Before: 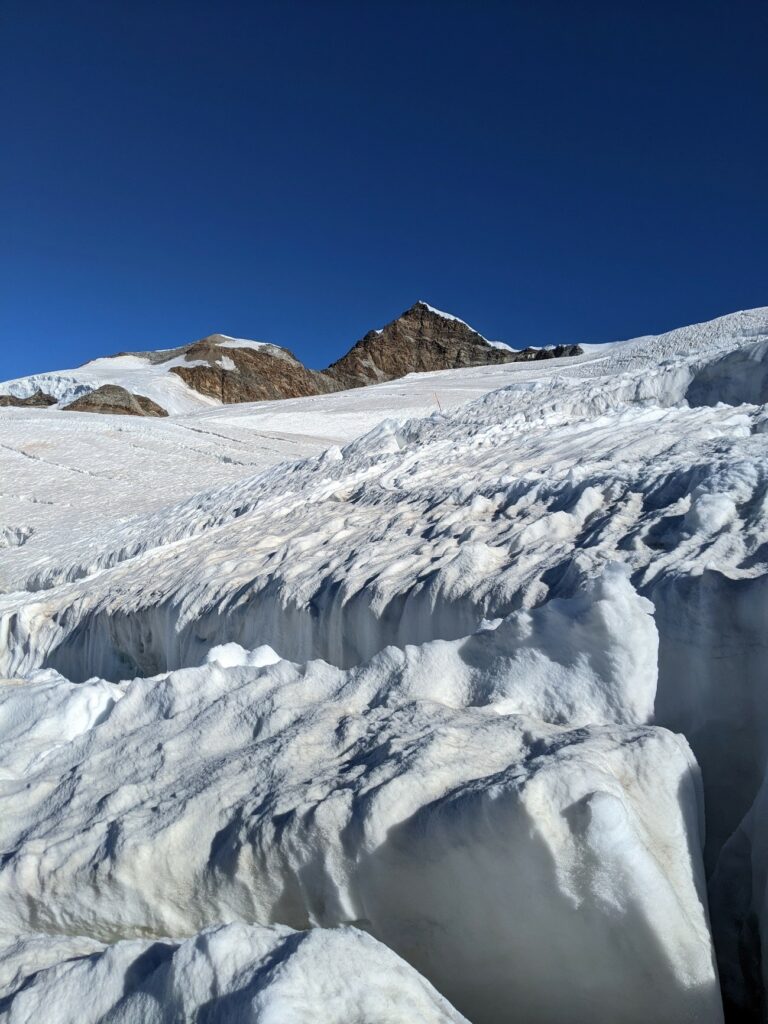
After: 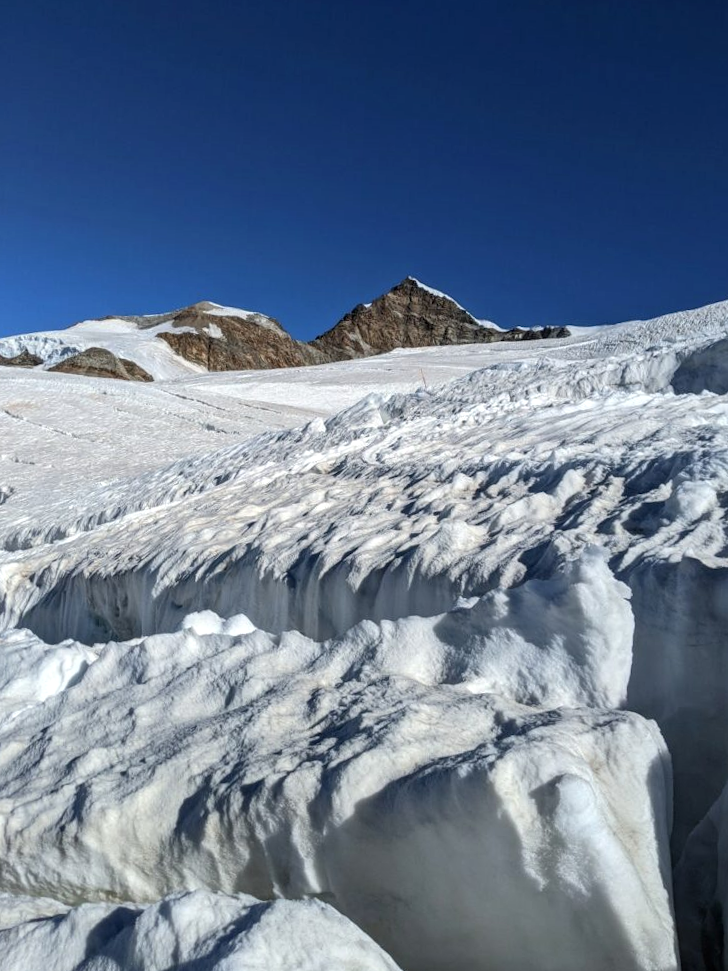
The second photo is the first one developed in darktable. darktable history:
local contrast: on, module defaults
crop and rotate: angle -2.35°
